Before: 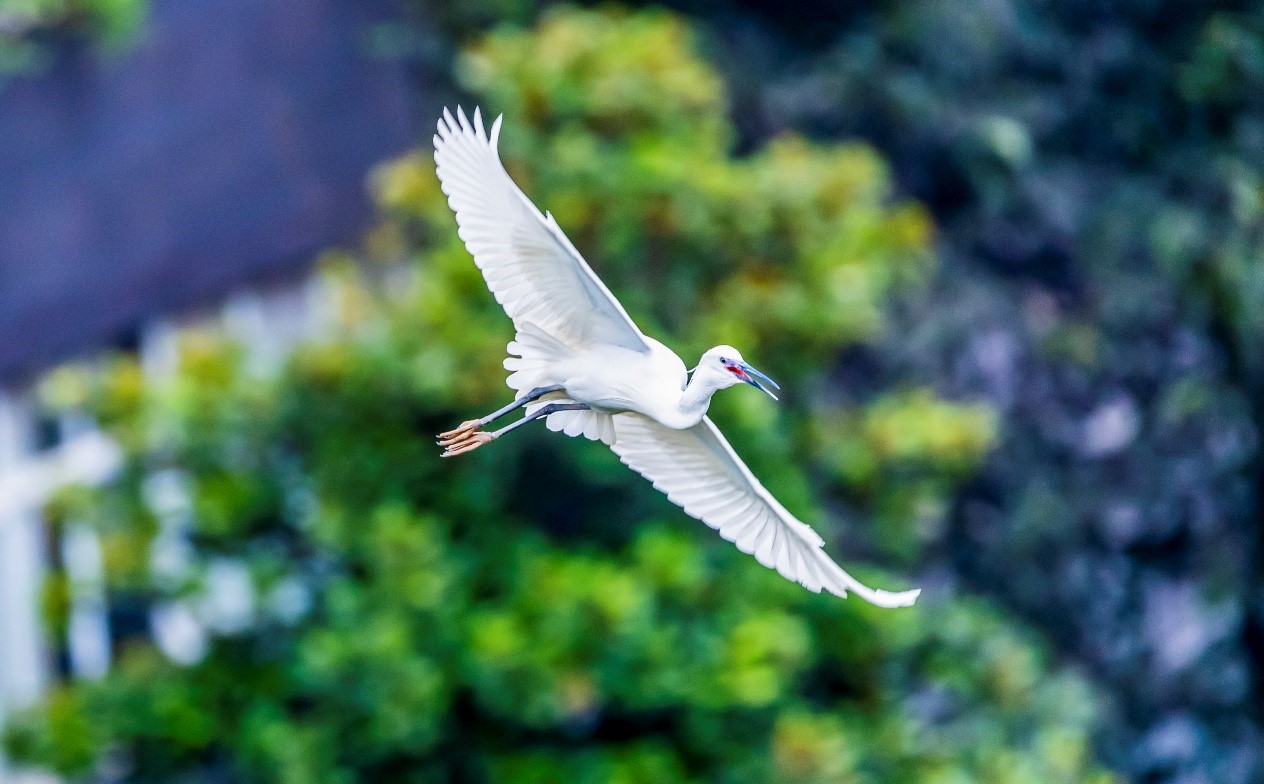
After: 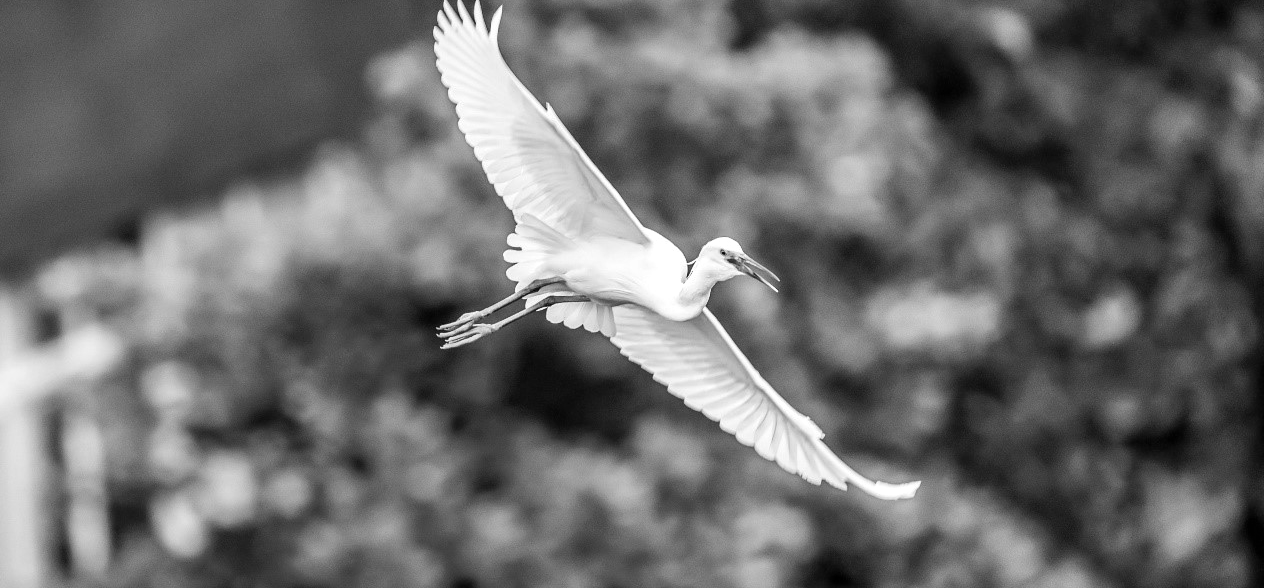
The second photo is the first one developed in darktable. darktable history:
crop: top 13.819%, bottom 11.169%
exposure: exposure 0.131 EV, compensate highlight preservation false
monochrome: on, module defaults
